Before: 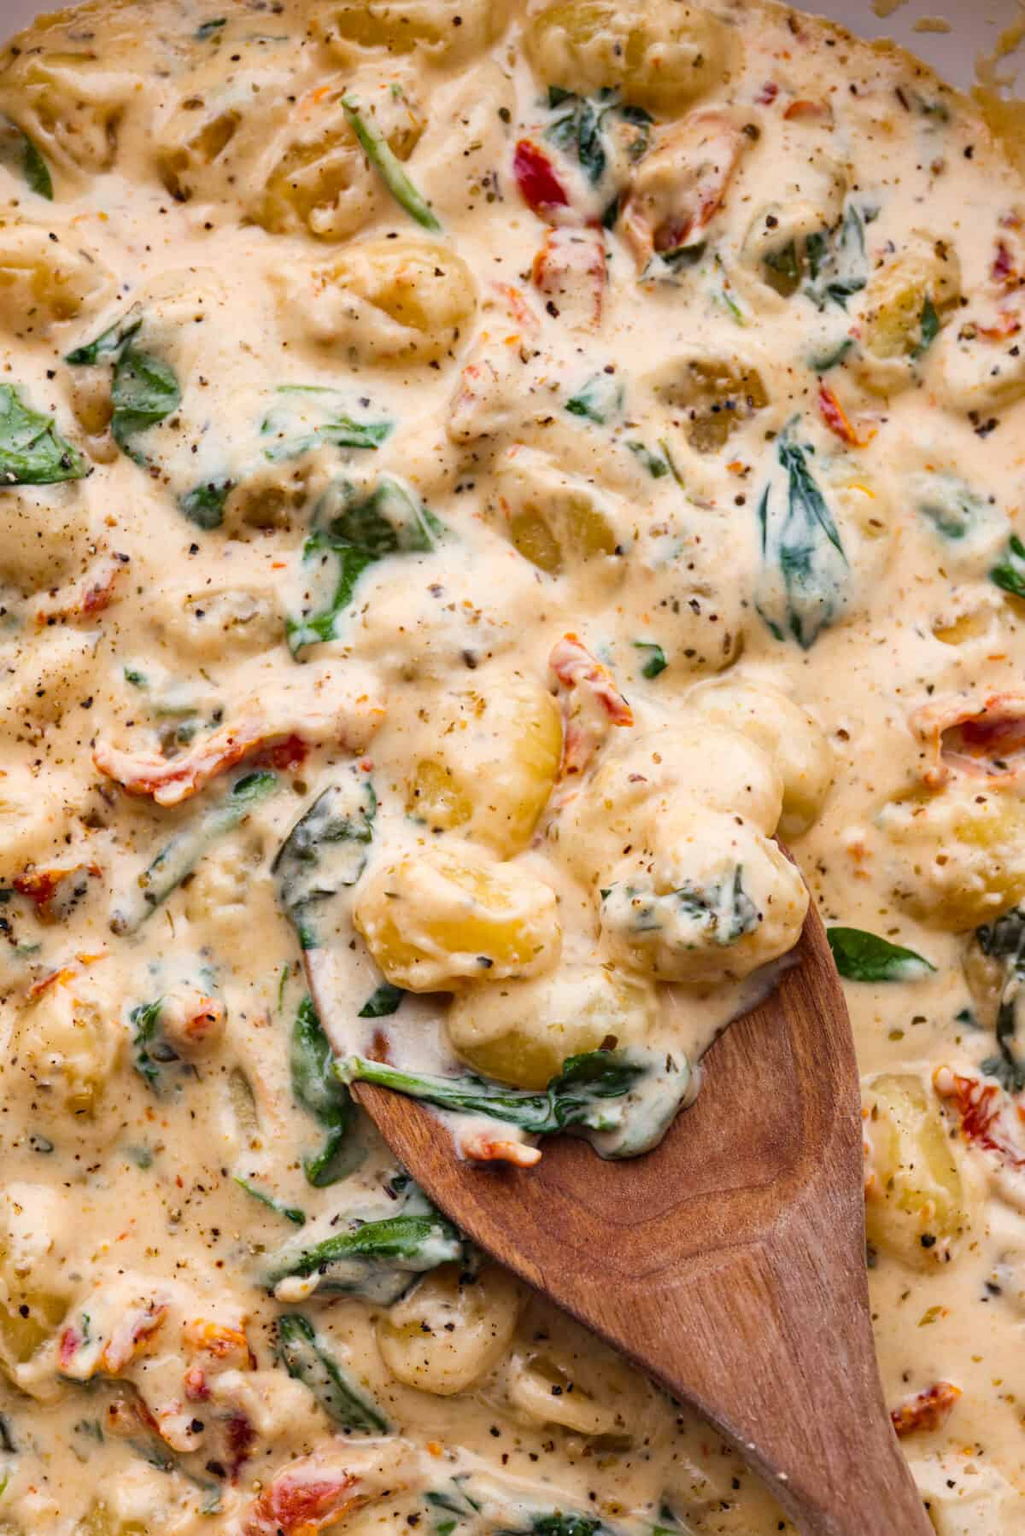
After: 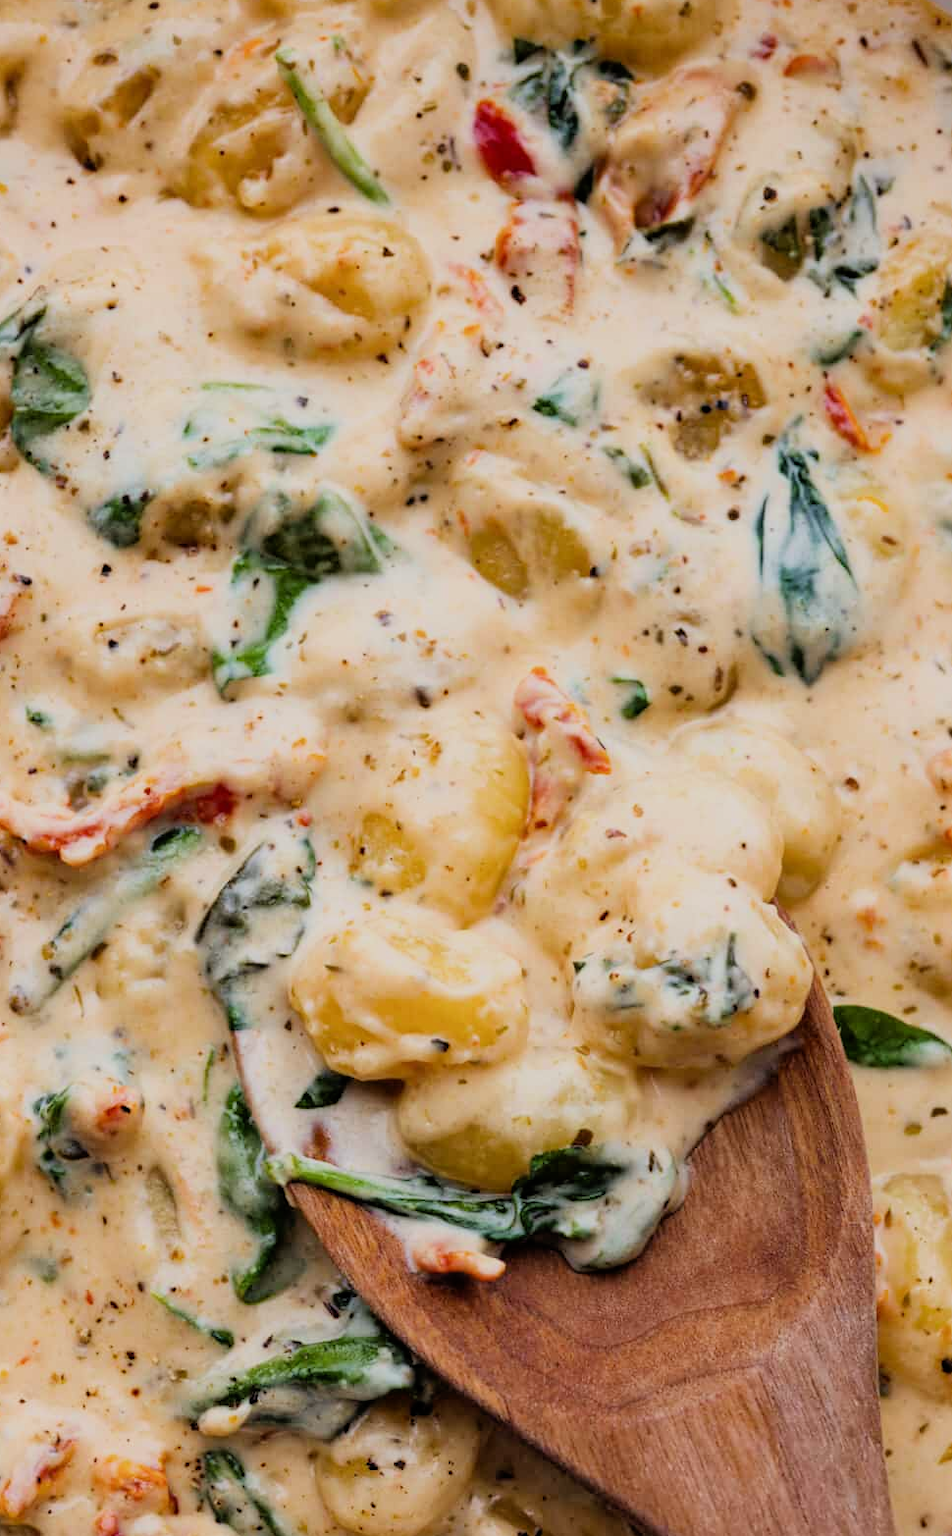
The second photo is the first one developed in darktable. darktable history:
crop: left 9.929%, top 3.475%, right 9.188%, bottom 9.529%
white balance: red 0.986, blue 1.01
filmic rgb: black relative exposure -7.92 EV, white relative exposure 4.13 EV, threshold 3 EV, hardness 4.02, latitude 51.22%, contrast 1.013, shadows ↔ highlights balance 5.35%, color science v5 (2021), contrast in shadows safe, contrast in highlights safe, enable highlight reconstruction true
